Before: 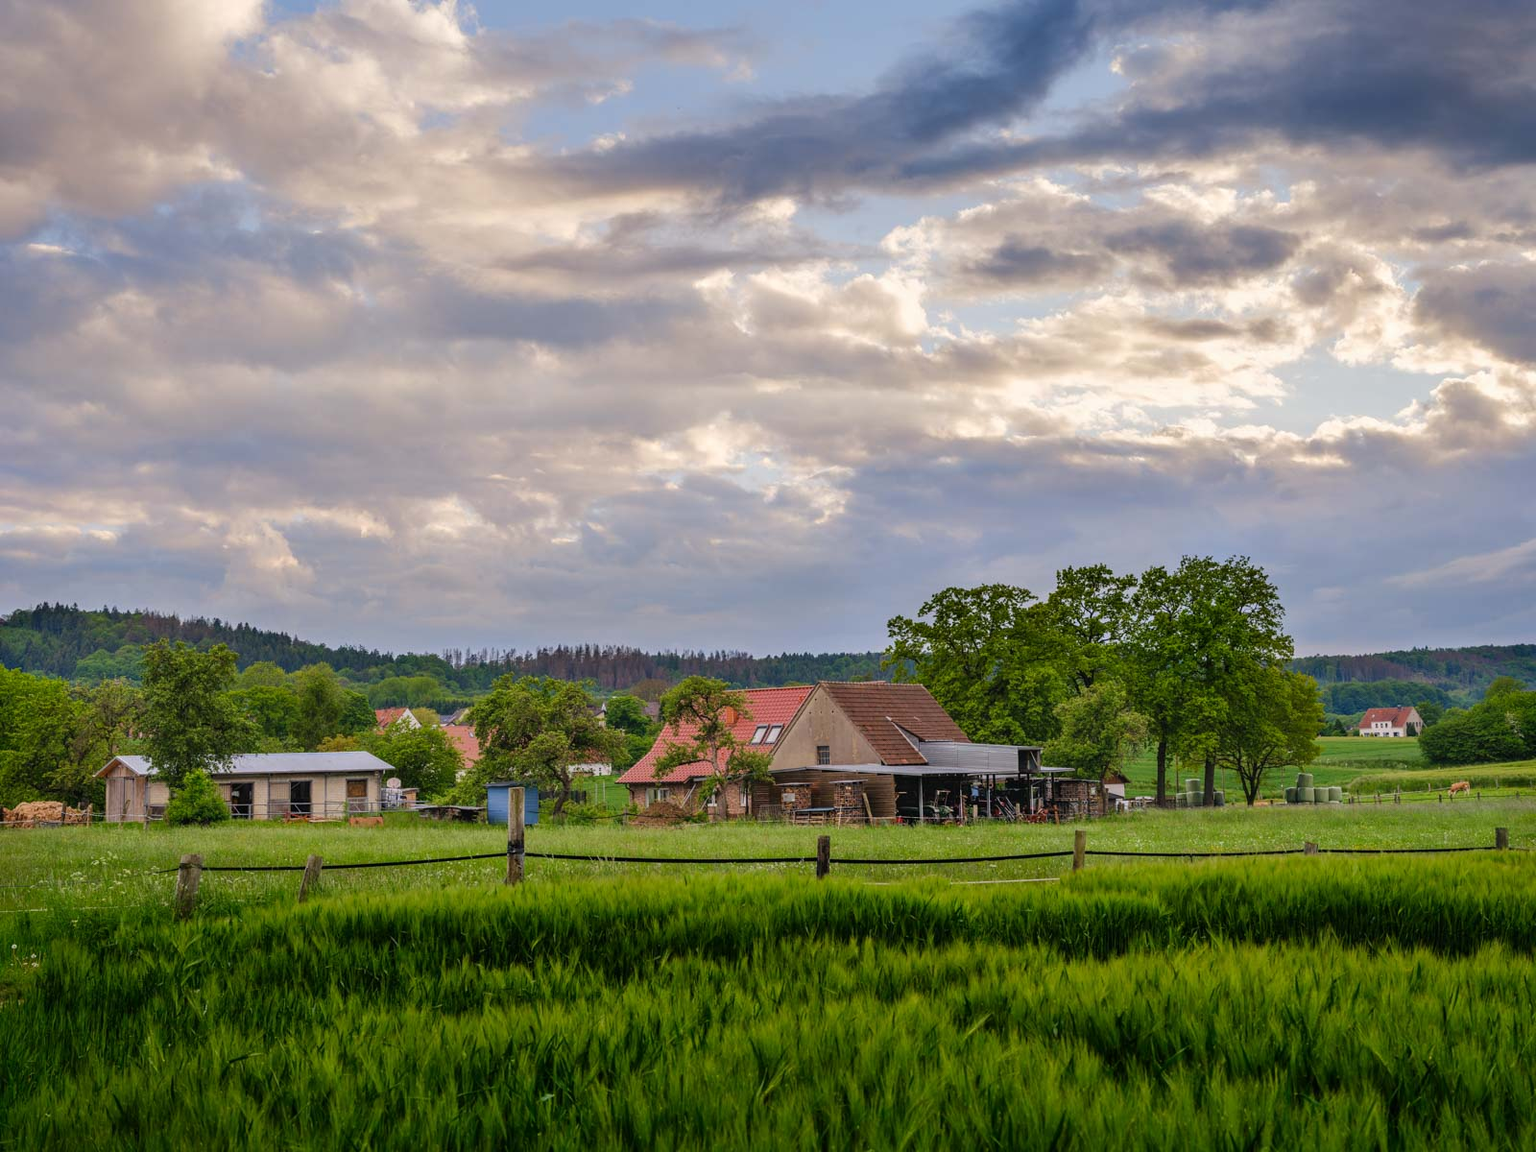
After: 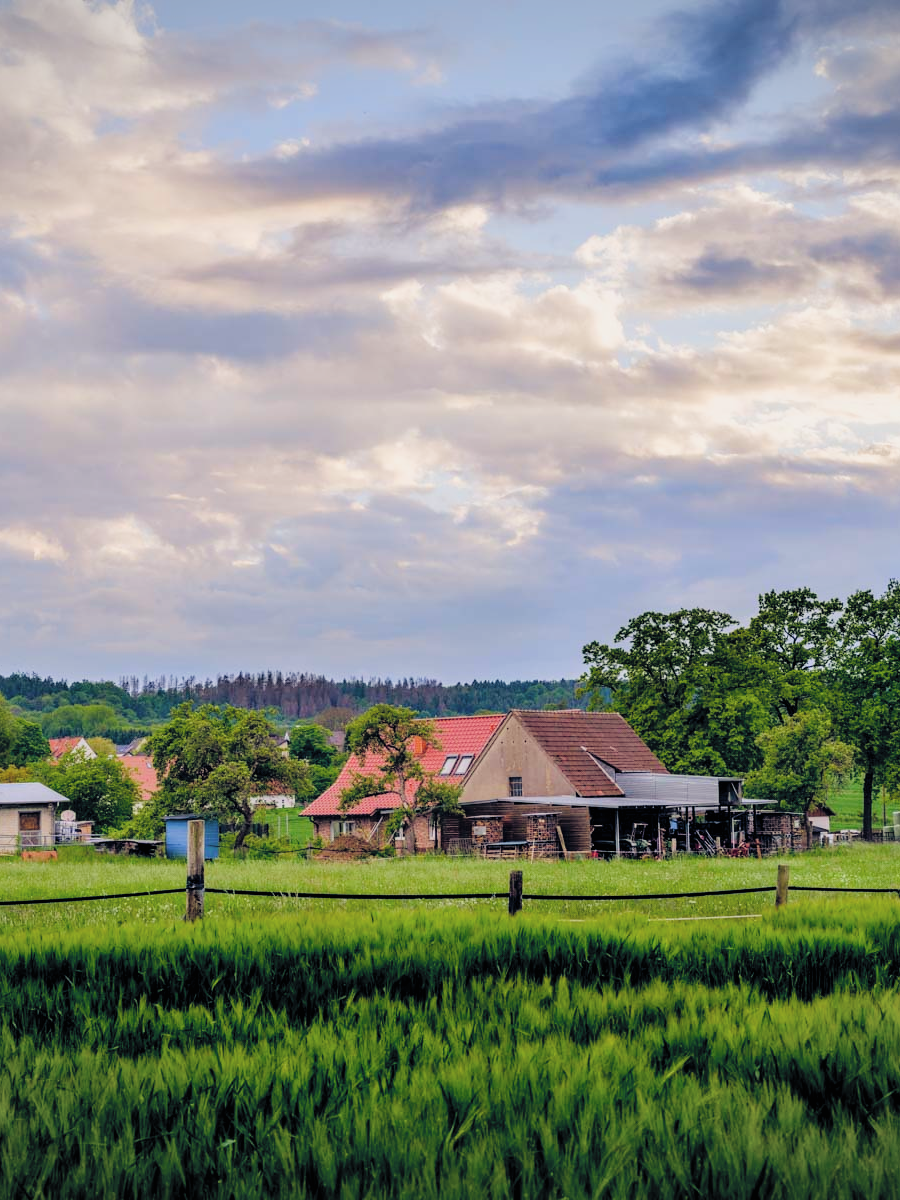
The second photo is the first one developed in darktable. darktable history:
crop: left 21.39%, right 22.301%
vignetting: fall-off start 100.48%, fall-off radius 70.8%, width/height ratio 1.176, unbound false
filmic rgb: black relative exposure -5.15 EV, white relative exposure 3.18 EV, hardness 3.46, contrast 1.183, highlights saturation mix -29.46%
contrast brightness saturation: brightness 0.149
color balance rgb: global offset › chroma 0.252%, global offset › hue 256.36°, perceptual saturation grading › global saturation 20%, perceptual saturation grading › highlights -25.57%, perceptual saturation grading › shadows 49.728%, global vibrance 9.335%
